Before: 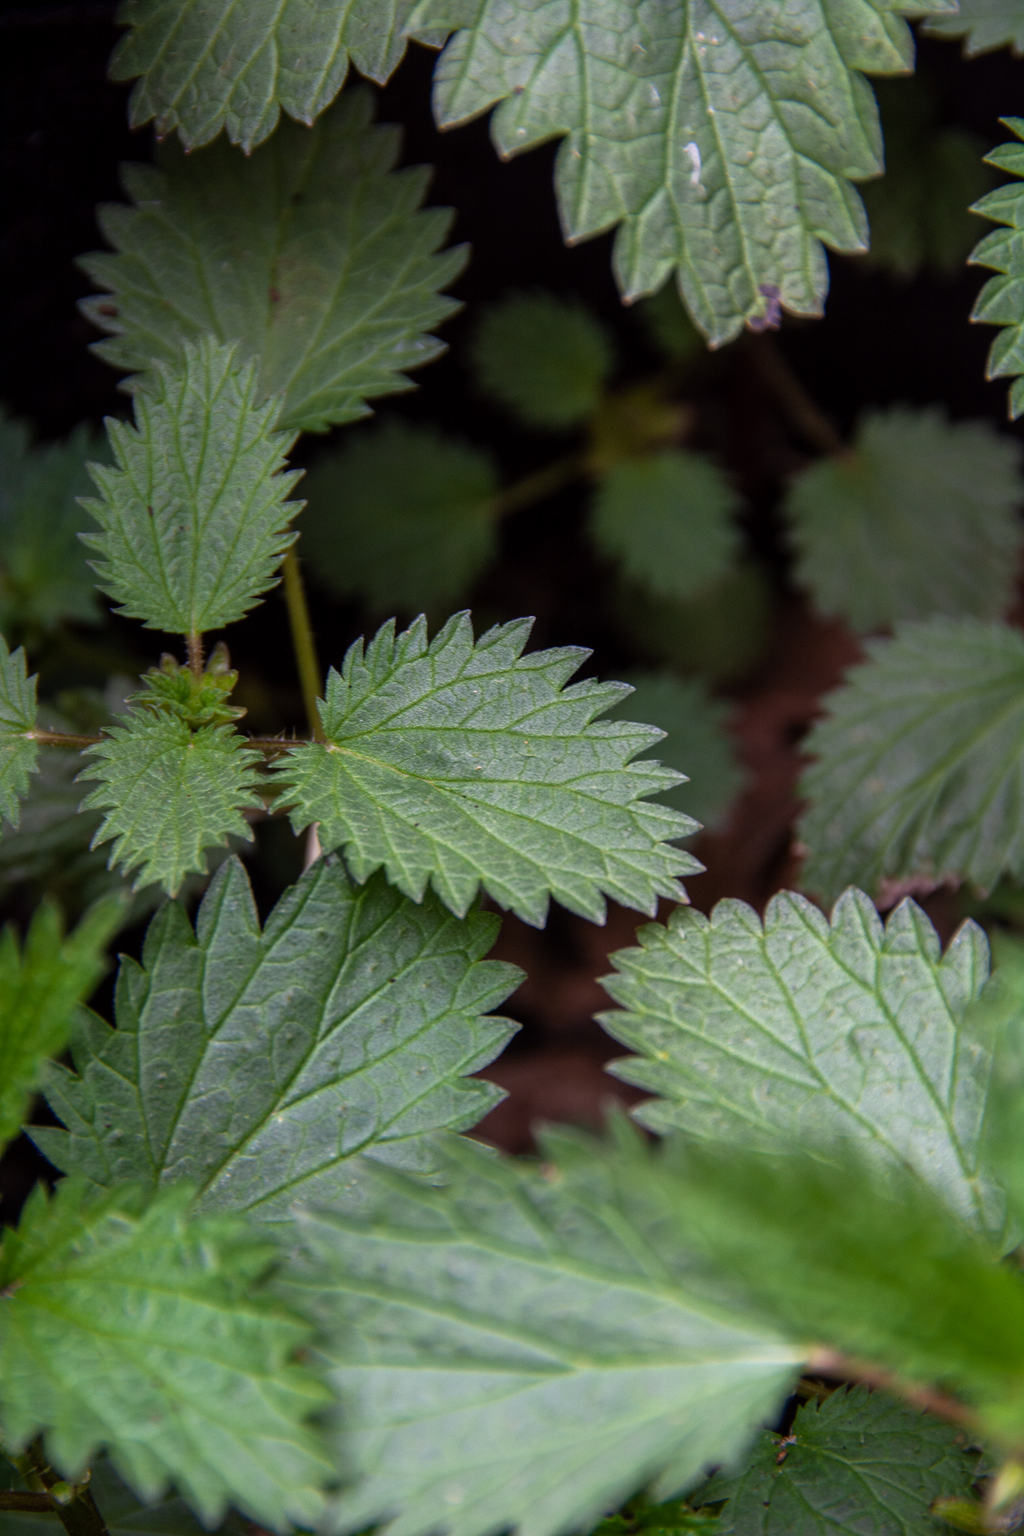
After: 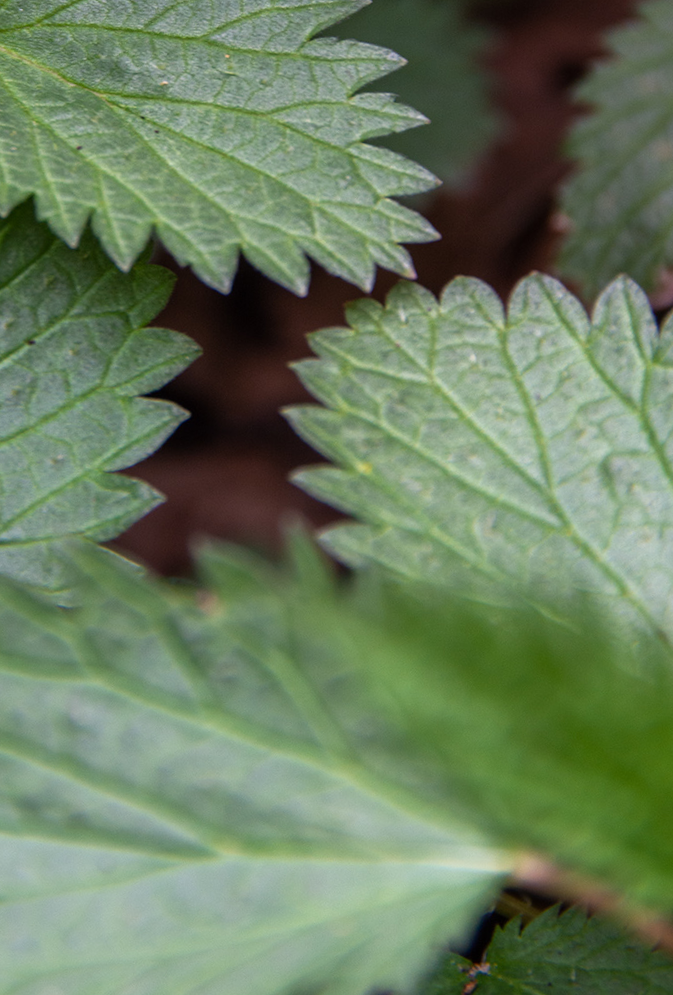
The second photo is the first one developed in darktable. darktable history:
crop: left 35.976%, top 45.819%, right 18.162%, bottom 5.807%
rotate and perspective: rotation 5.12°, automatic cropping off
